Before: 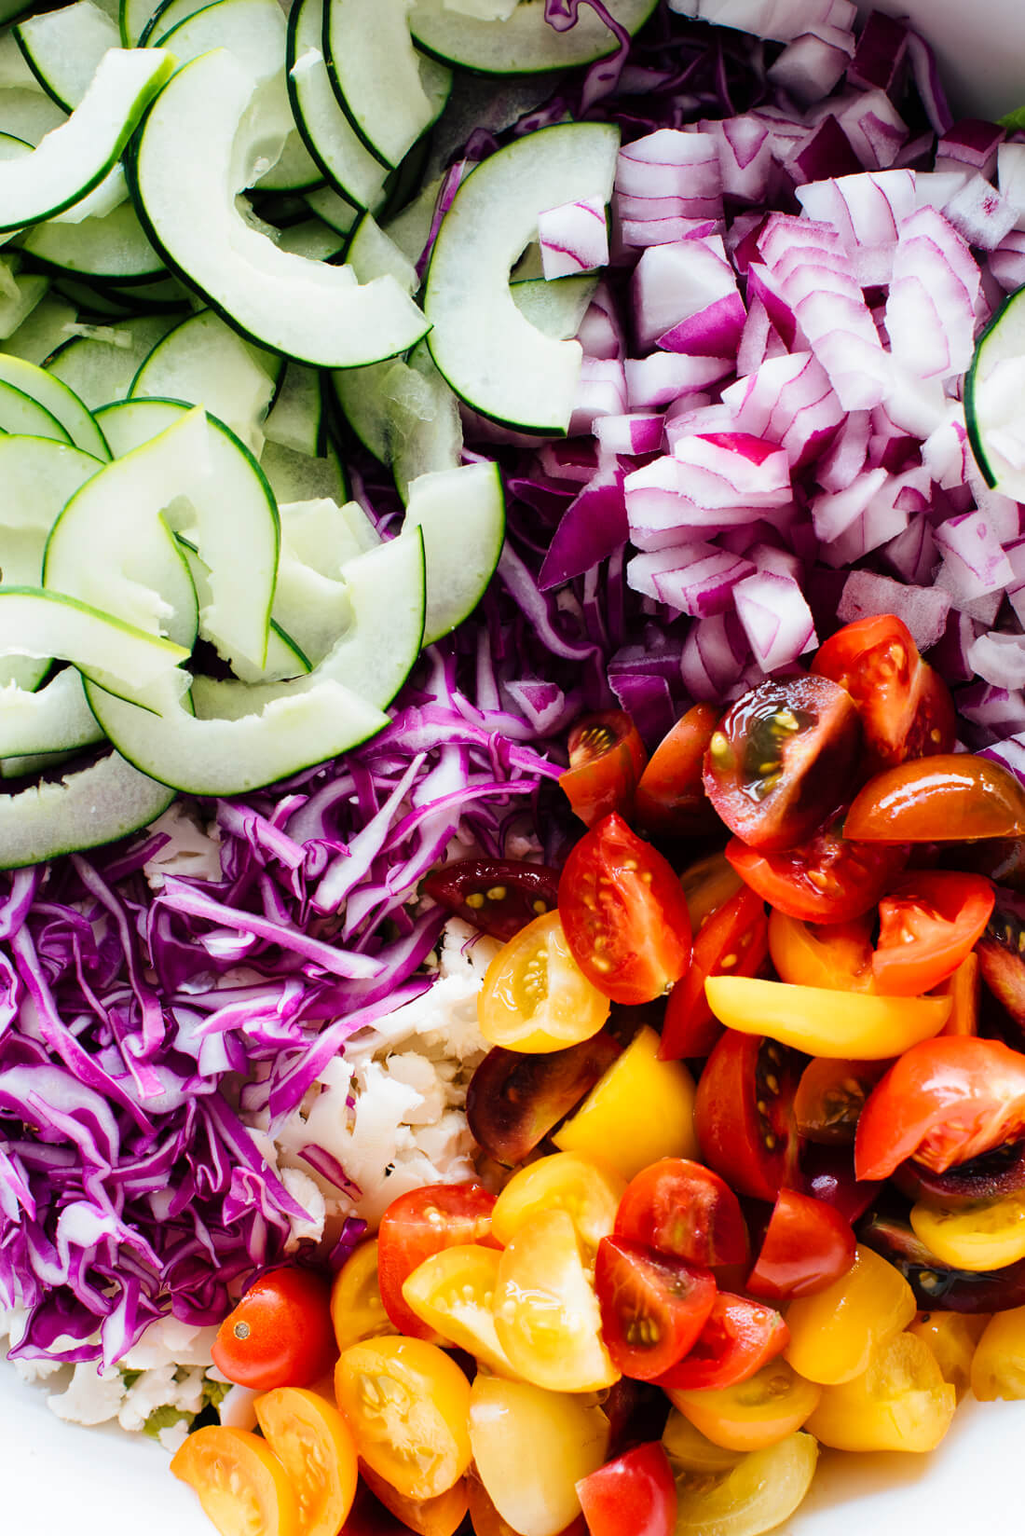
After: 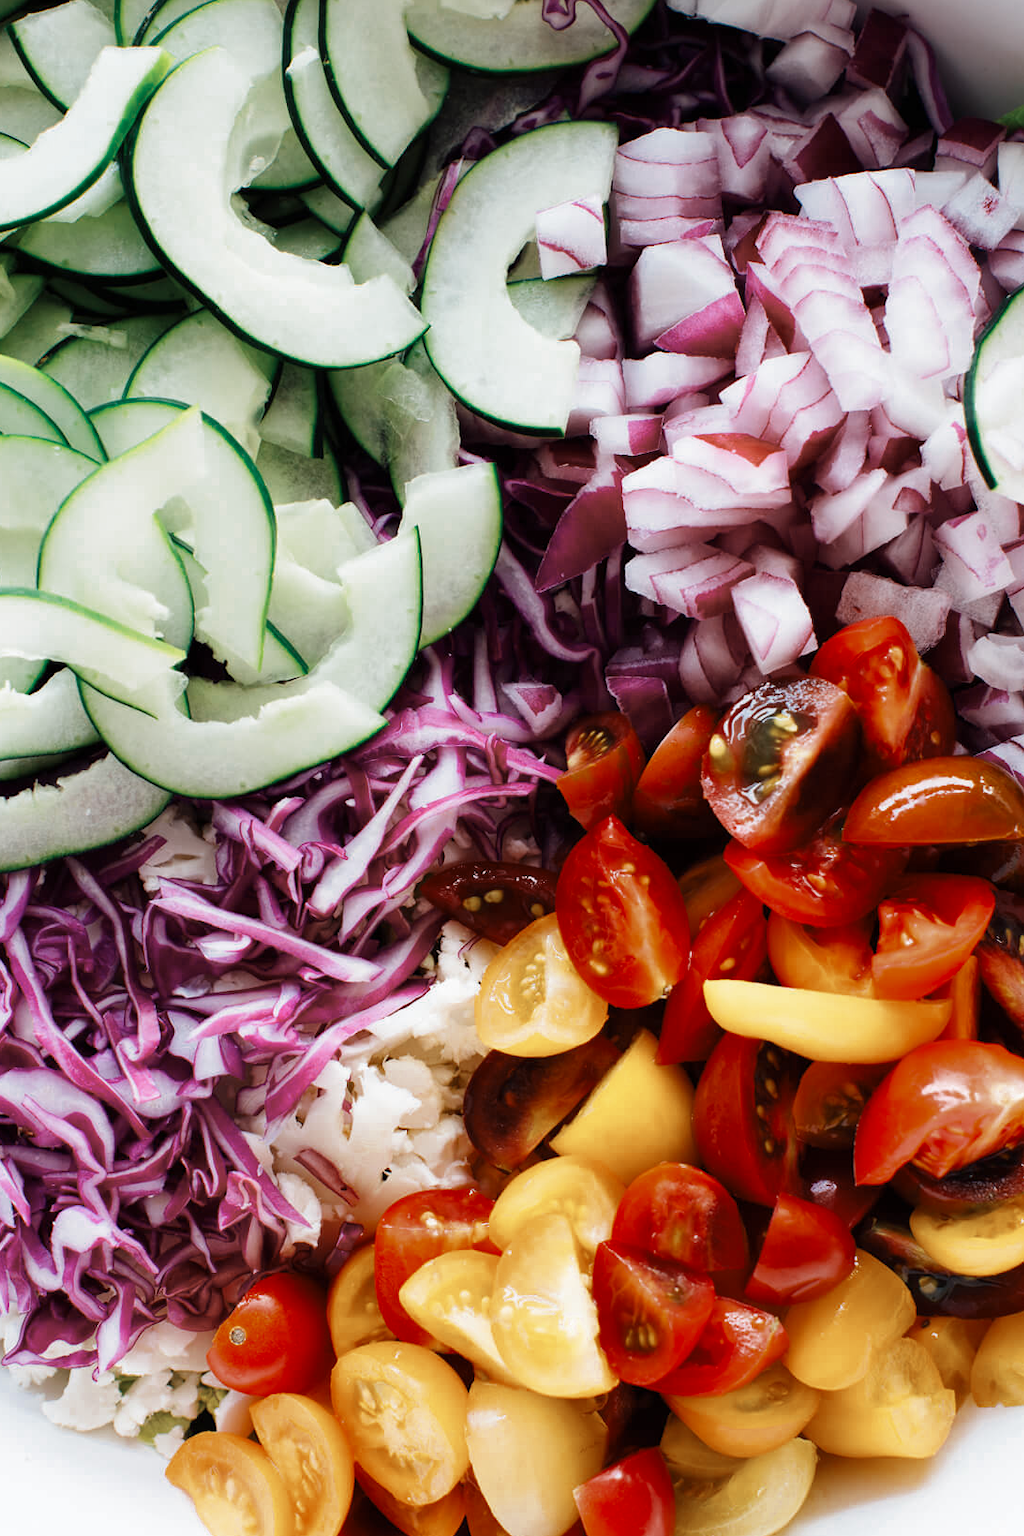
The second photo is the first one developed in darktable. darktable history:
crop and rotate: left 0.614%, top 0.179%, bottom 0.309%
color zones: curves: ch0 [(0, 0.5) (0.125, 0.4) (0.25, 0.5) (0.375, 0.4) (0.5, 0.4) (0.625, 0.35) (0.75, 0.35) (0.875, 0.5)]; ch1 [(0, 0.35) (0.125, 0.45) (0.25, 0.35) (0.375, 0.35) (0.5, 0.35) (0.625, 0.35) (0.75, 0.45) (0.875, 0.35)]; ch2 [(0, 0.6) (0.125, 0.5) (0.25, 0.5) (0.375, 0.6) (0.5, 0.6) (0.625, 0.5) (0.75, 0.5) (0.875, 0.5)]
